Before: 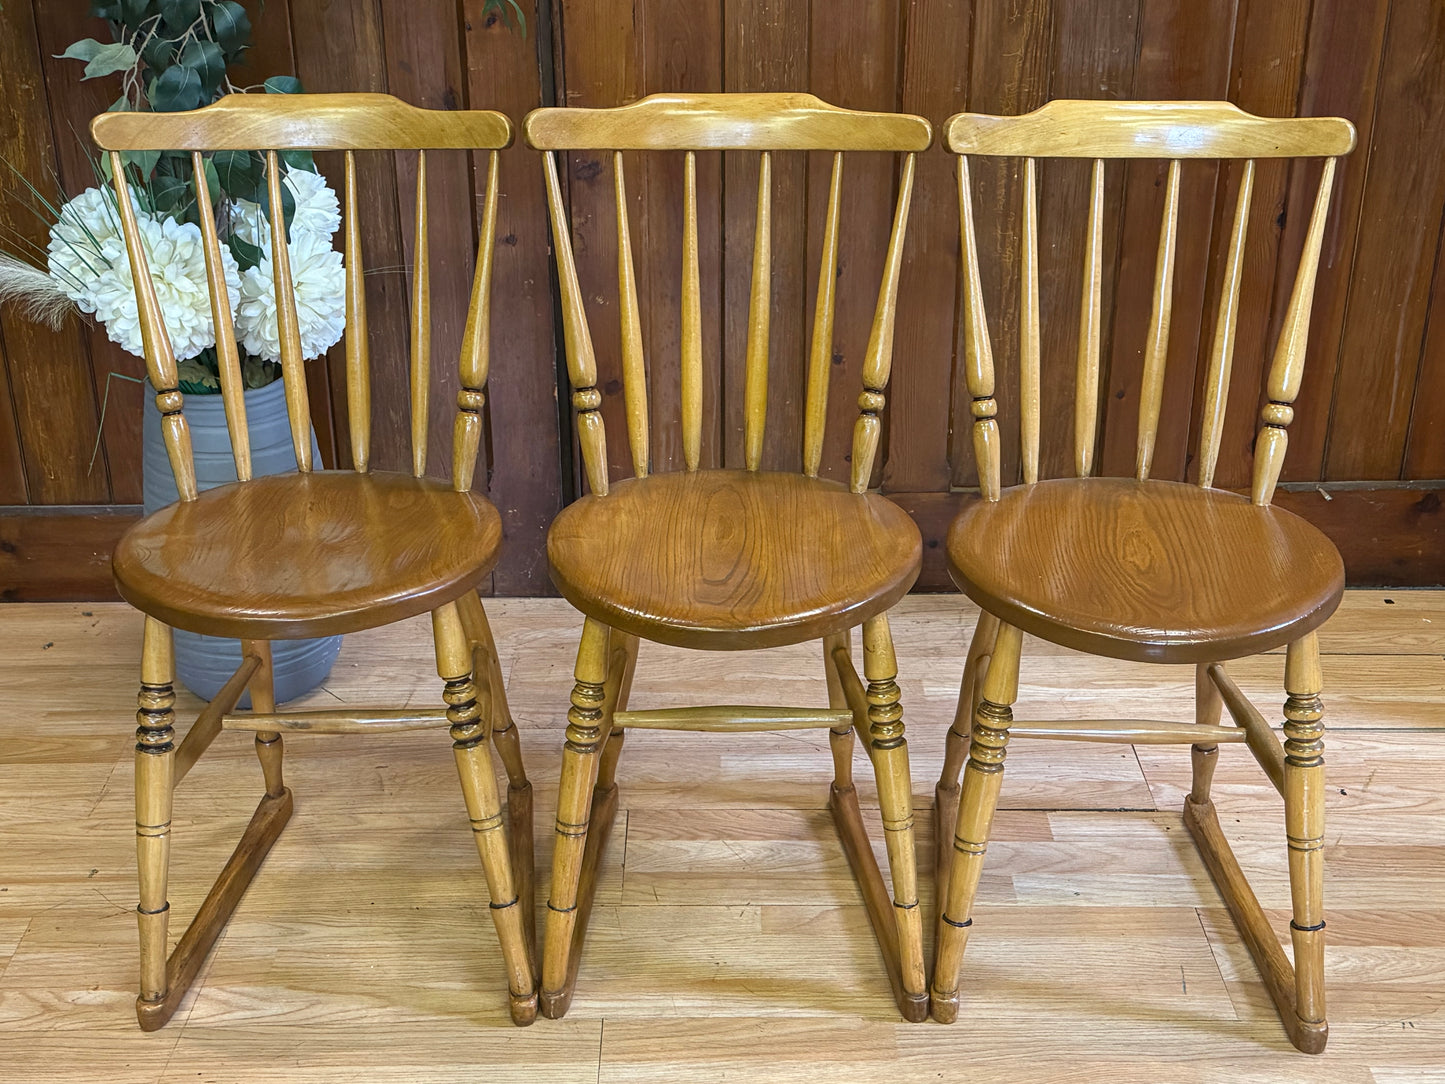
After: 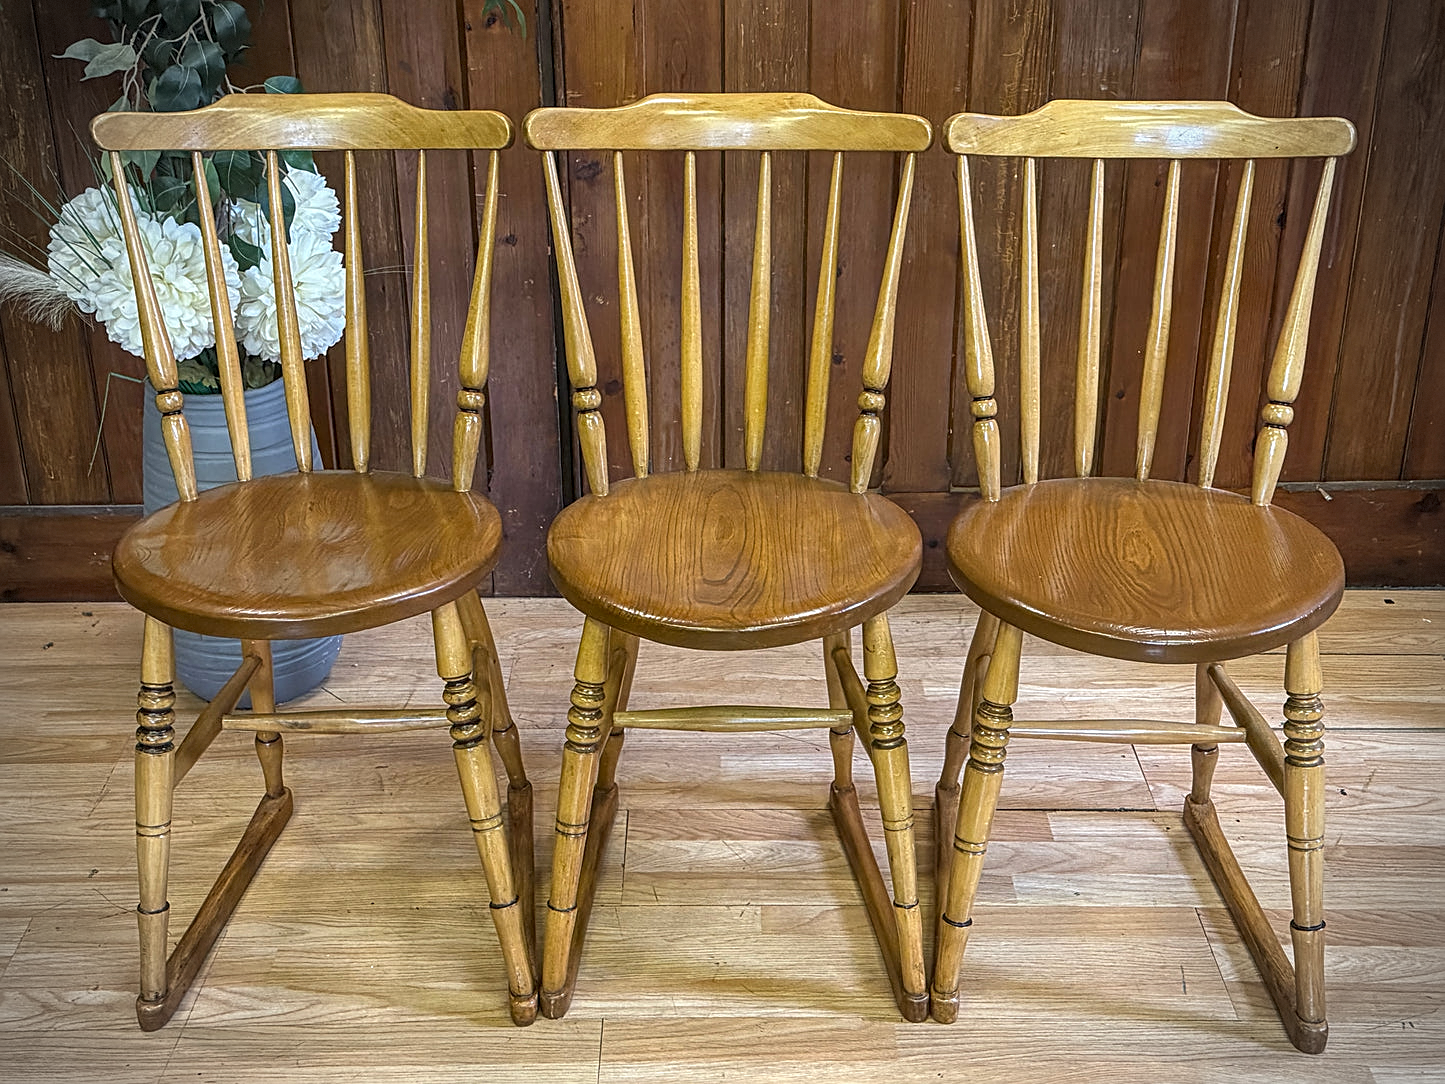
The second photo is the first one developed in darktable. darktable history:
vignetting: fall-off start 74%, dithering 8-bit output
sharpen: on, module defaults
local contrast: on, module defaults
